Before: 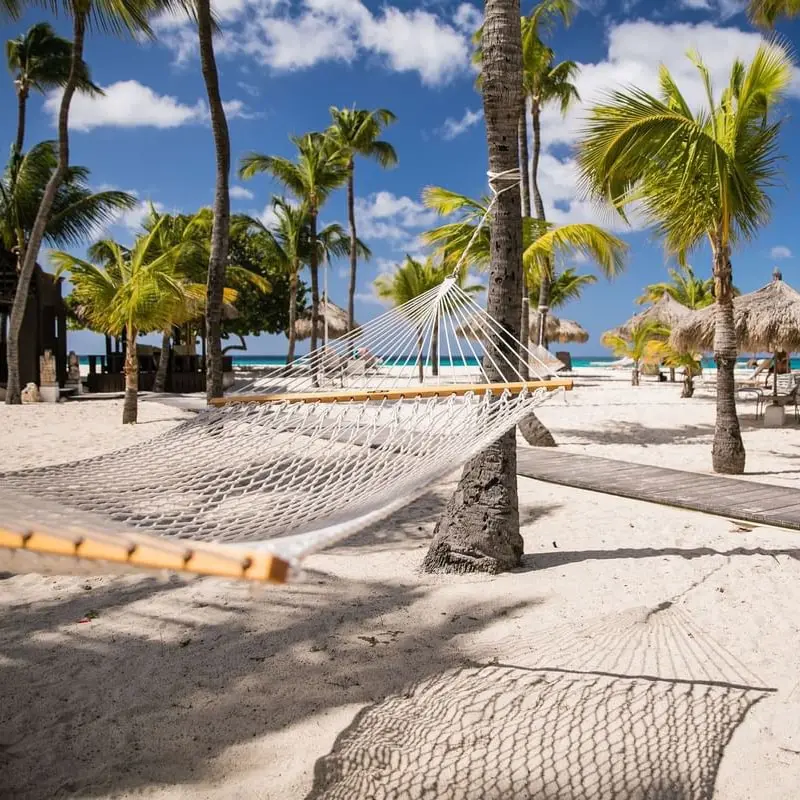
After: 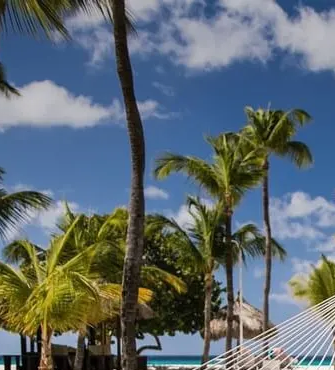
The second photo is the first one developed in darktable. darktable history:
crop and rotate: left 10.817%, top 0.062%, right 47.194%, bottom 53.626%
graduated density: rotation -0.352°, offset 57.64
